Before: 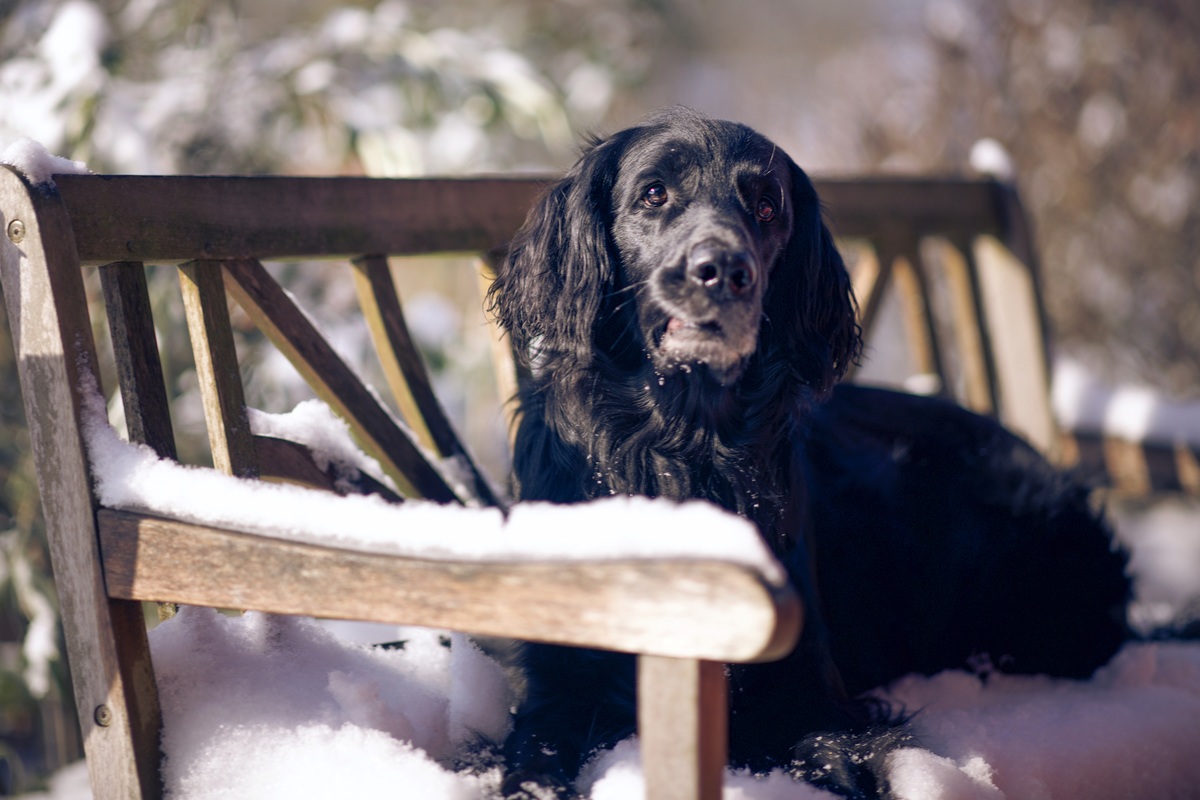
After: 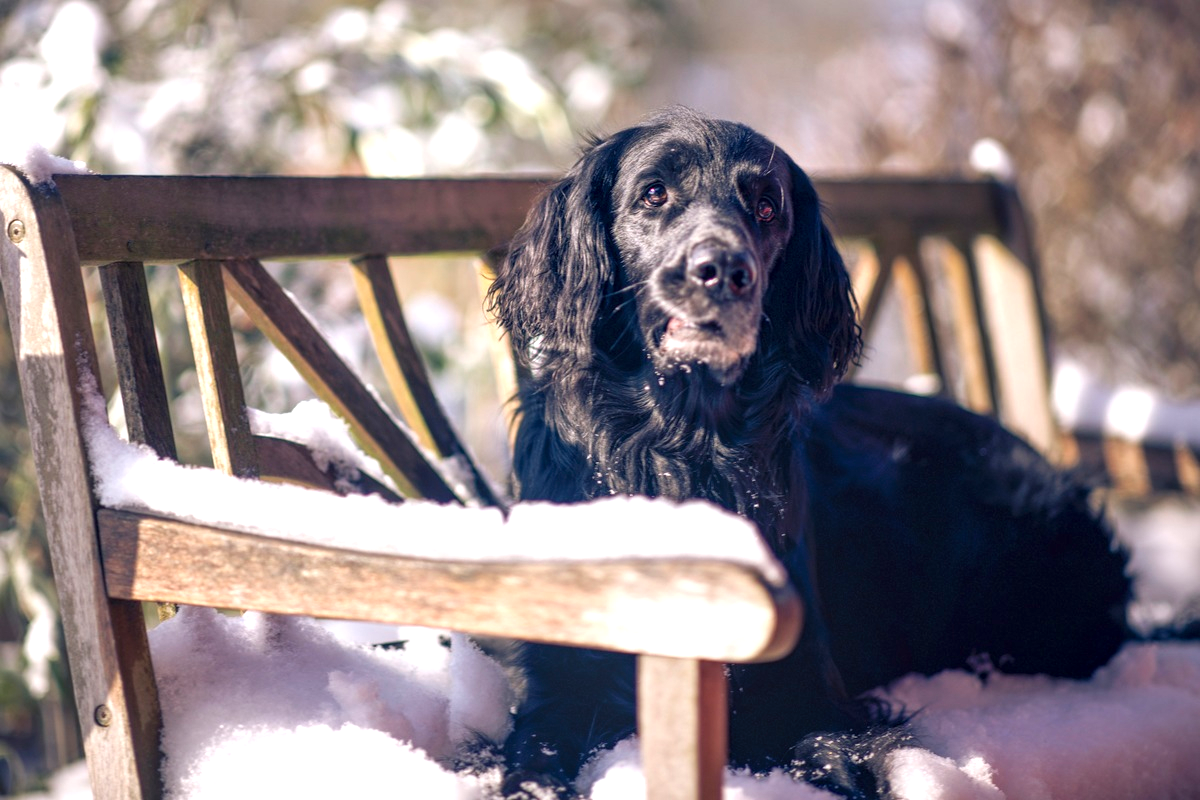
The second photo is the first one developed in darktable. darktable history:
exposure: exposure 0.6 EV, compensate exposure bias true, compensate highlight preservation false
local contrast: on, module defaults
